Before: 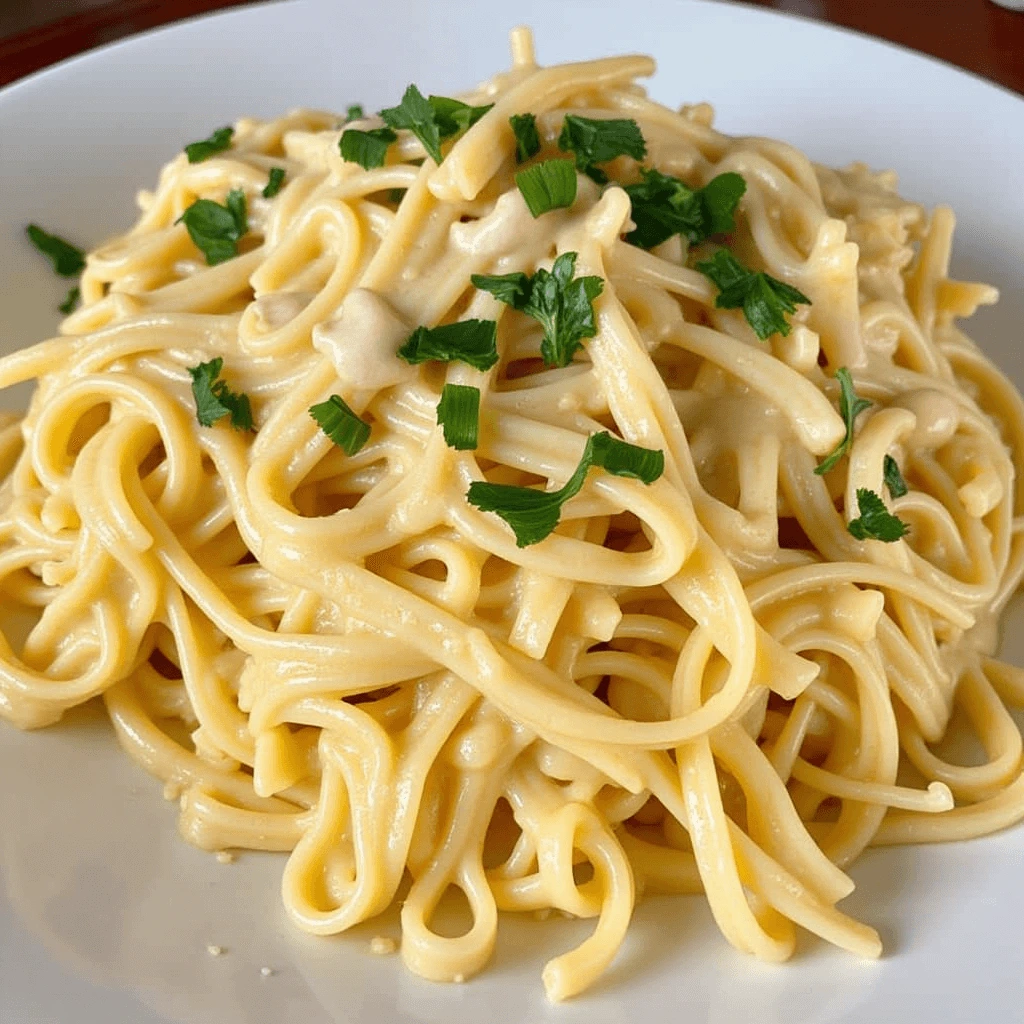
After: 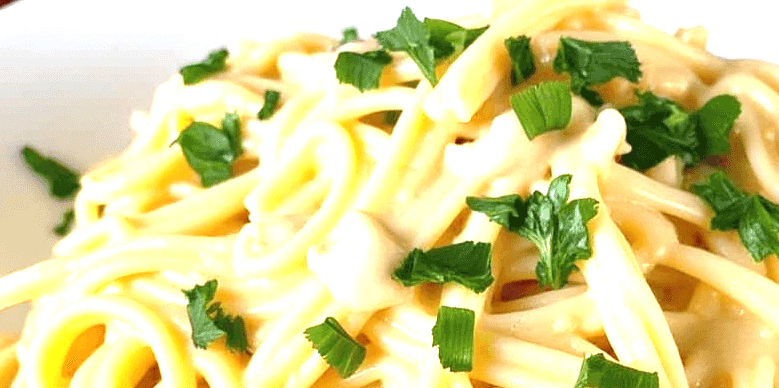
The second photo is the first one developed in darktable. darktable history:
crop: left 0.578%, top 7.648%, right 23.32%, bottom 54.365%
exposure: exposure 1.268 EV
